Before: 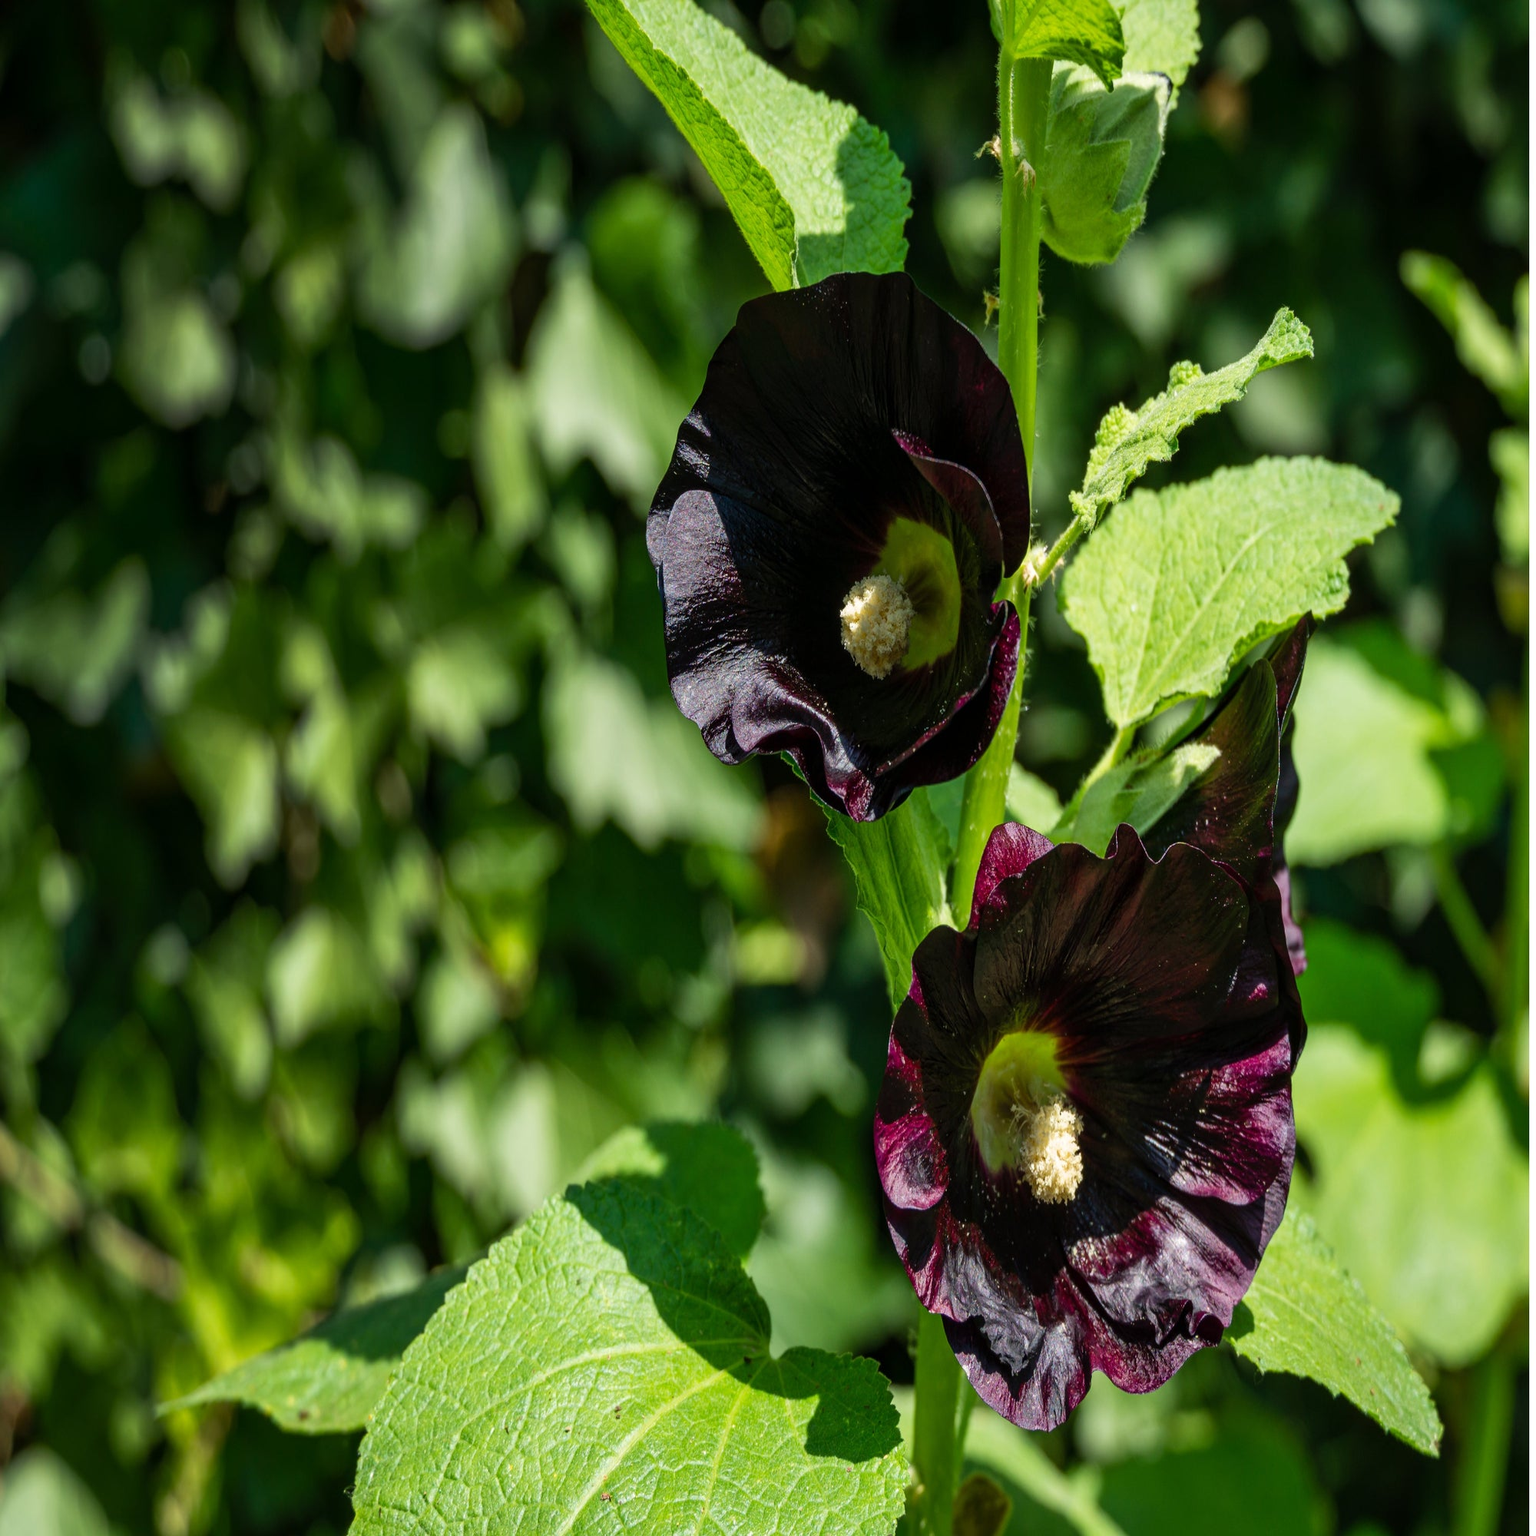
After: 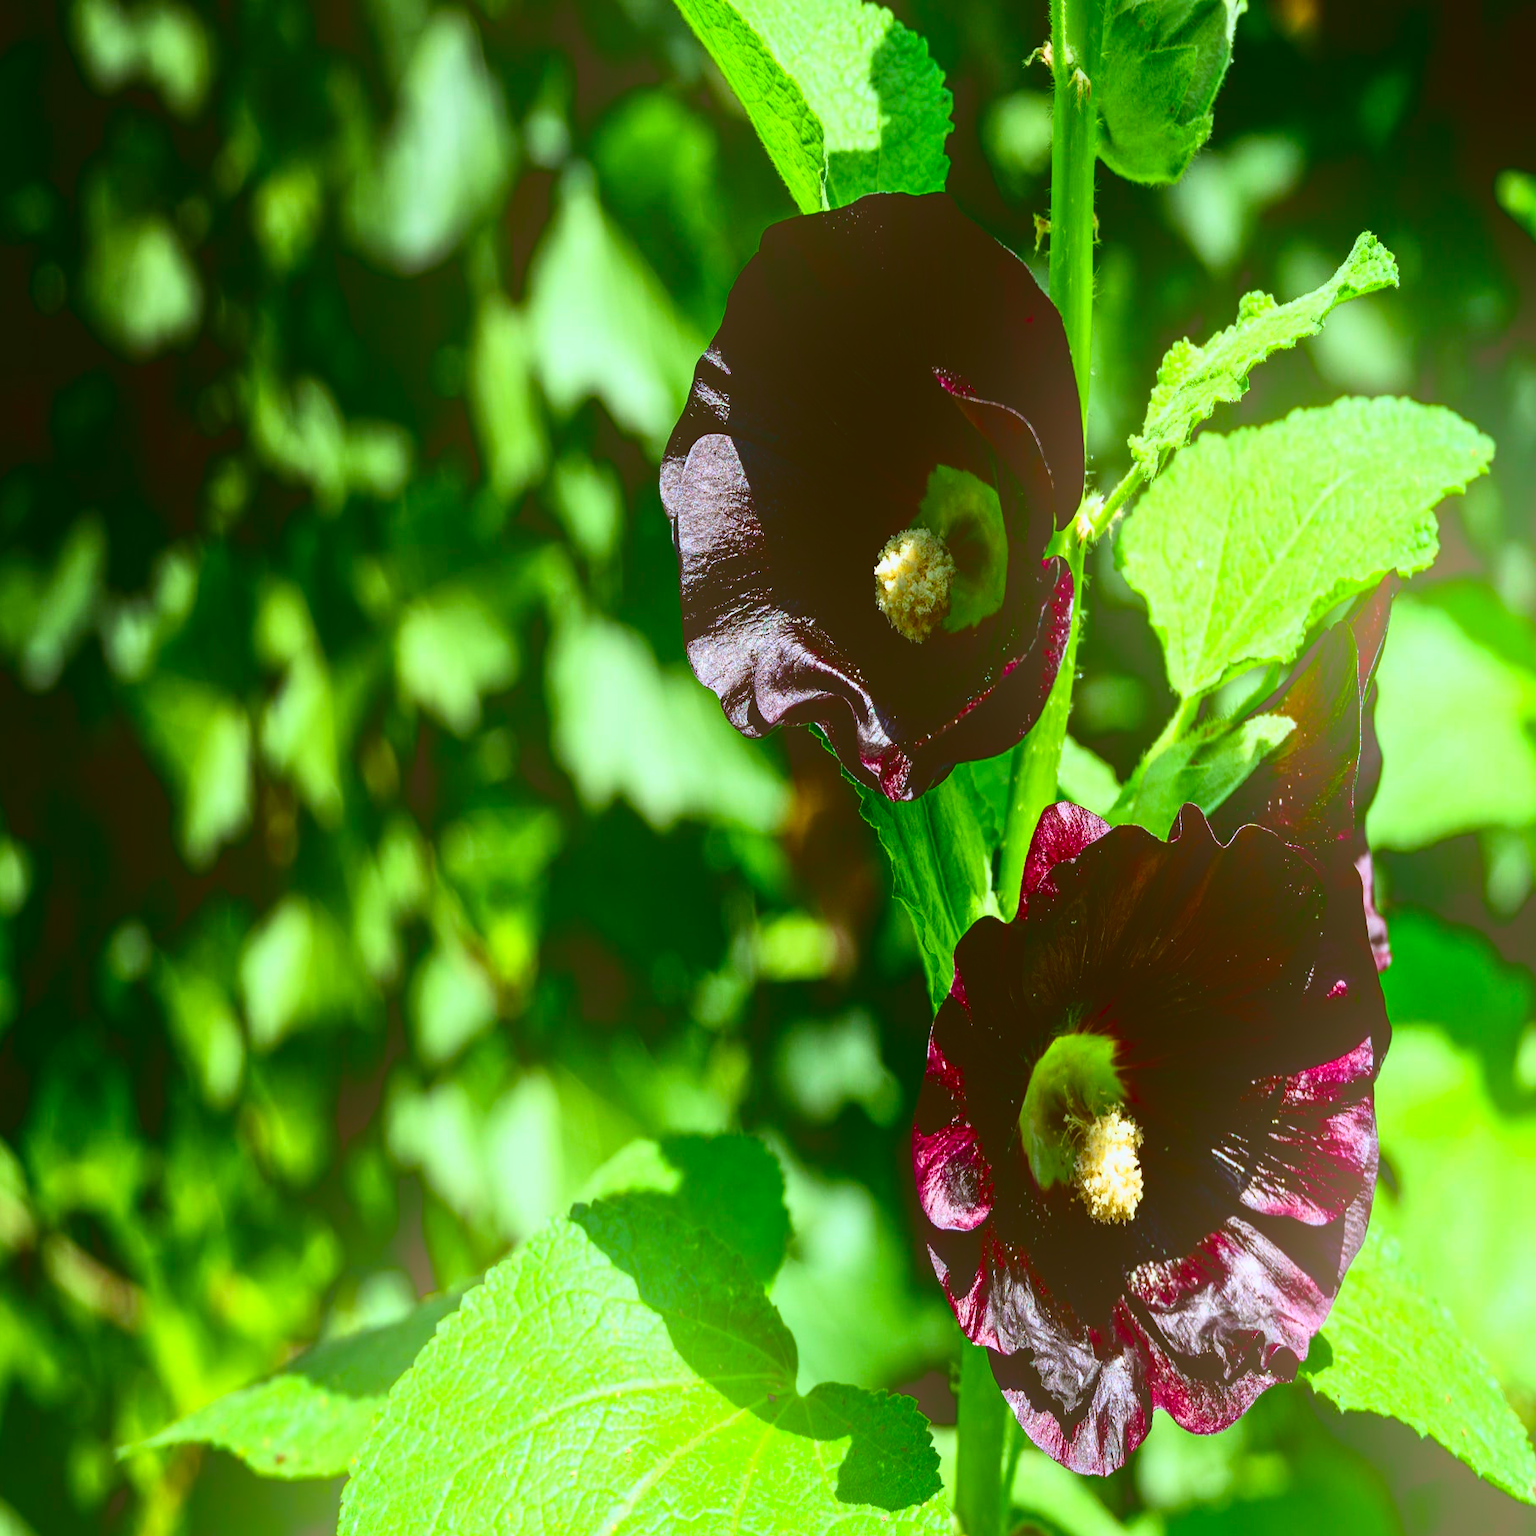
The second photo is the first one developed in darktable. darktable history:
contrast brightness saturation: contrast 0.16, saturation 0.32
bloom: size 40%
crop: left 3.305%, top 6.436%, right 6.389%, bottom 3.258%
tone equalizer: on, module defaults
color correction: highlights a* -0.482, highlights b* 0.161, shadows a* 4.66, shadows b* 20.72
tone curve: curves: ch0 [(0, 0.049) (0.113, 0.084) (0.285, 0.301) (0.673, 0.796) (0.845, 0.932) (0.994, 0.971)]; ch1 [(0, 0) (0.456, 0.424) (0.498, 0.5) (0.57, 0.557) (0.631, 0.635) (1, 1)]; ch2 [(0, 0) (0.395, 0.398) (0.44, 0.456) (0.502, 0.507) (0.55, 0.559) (0.67, 0.702) (1, 1)], color space Lab, independent channels, preserve colors none
white balance: red 0.954, blue 1.079
